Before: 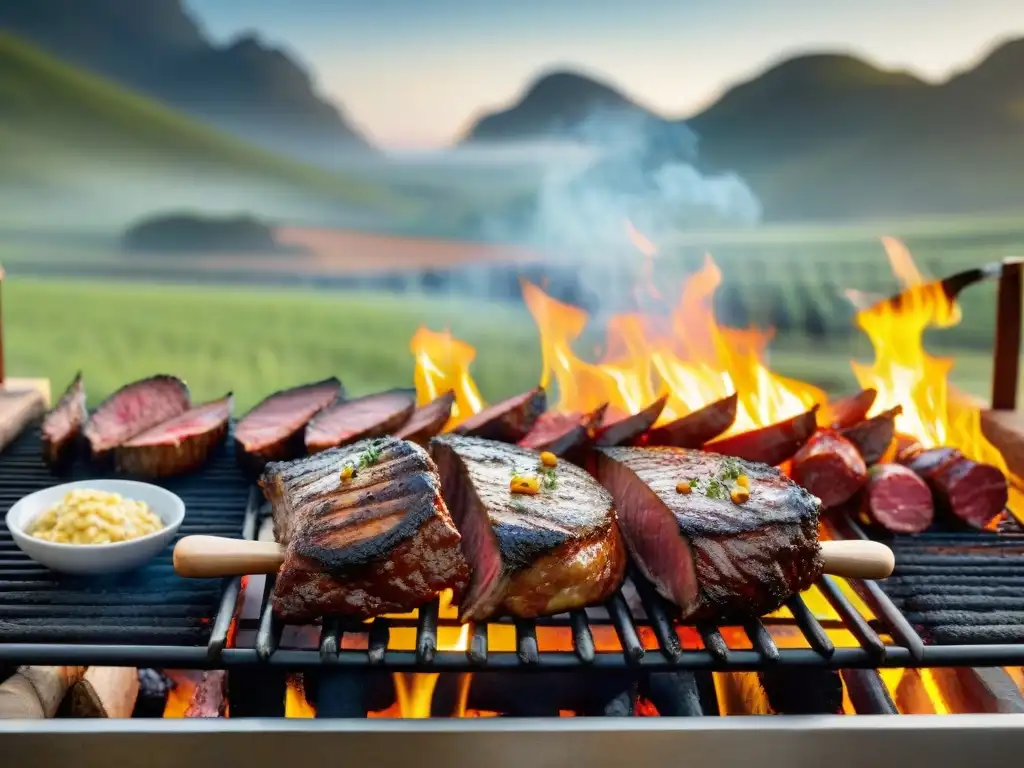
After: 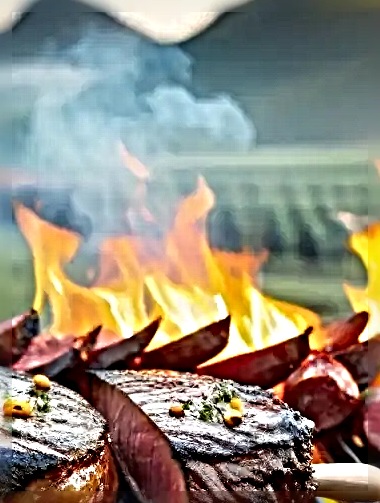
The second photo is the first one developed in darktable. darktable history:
crop and rotate: left 49.522%, top 10.146%, right 13.278%, bottom 24.341%
sharpen: radius 6.275, amount 1.808, threshold 0.056
